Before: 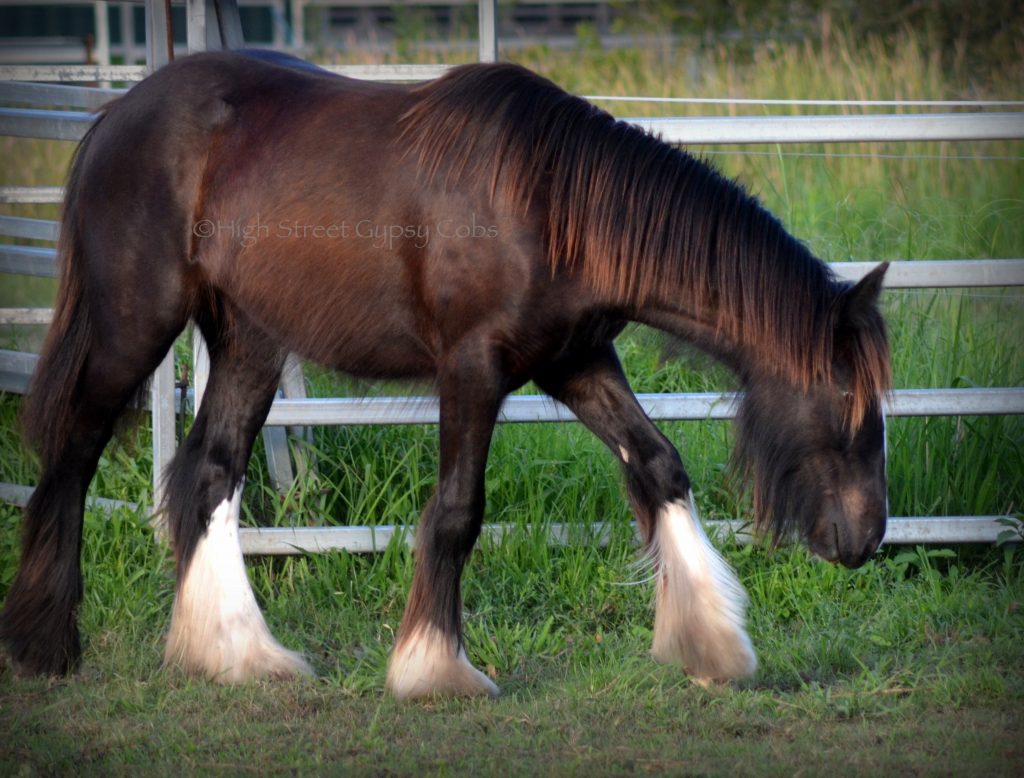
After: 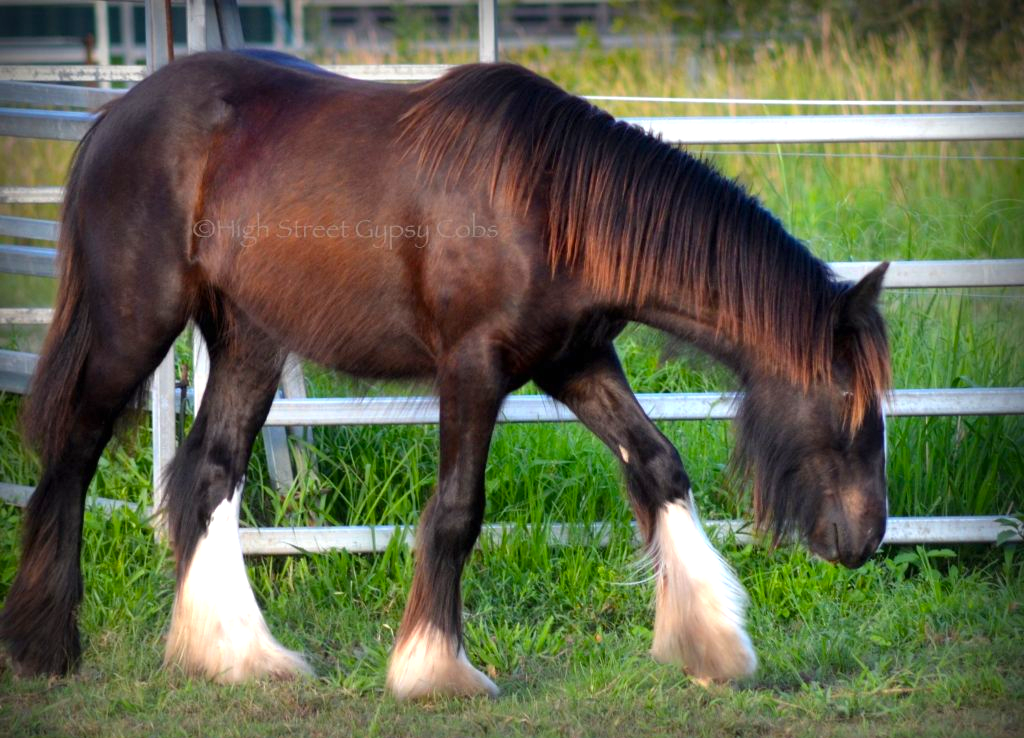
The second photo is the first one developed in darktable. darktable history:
exposure: black level correction 0, exposure 0.596 EV, compensate highlight preservation false
crop and rotate: top 0.007%, bottom 5.064%
color balance rgb: perceptual saturation grading › global saturation 25.788%
